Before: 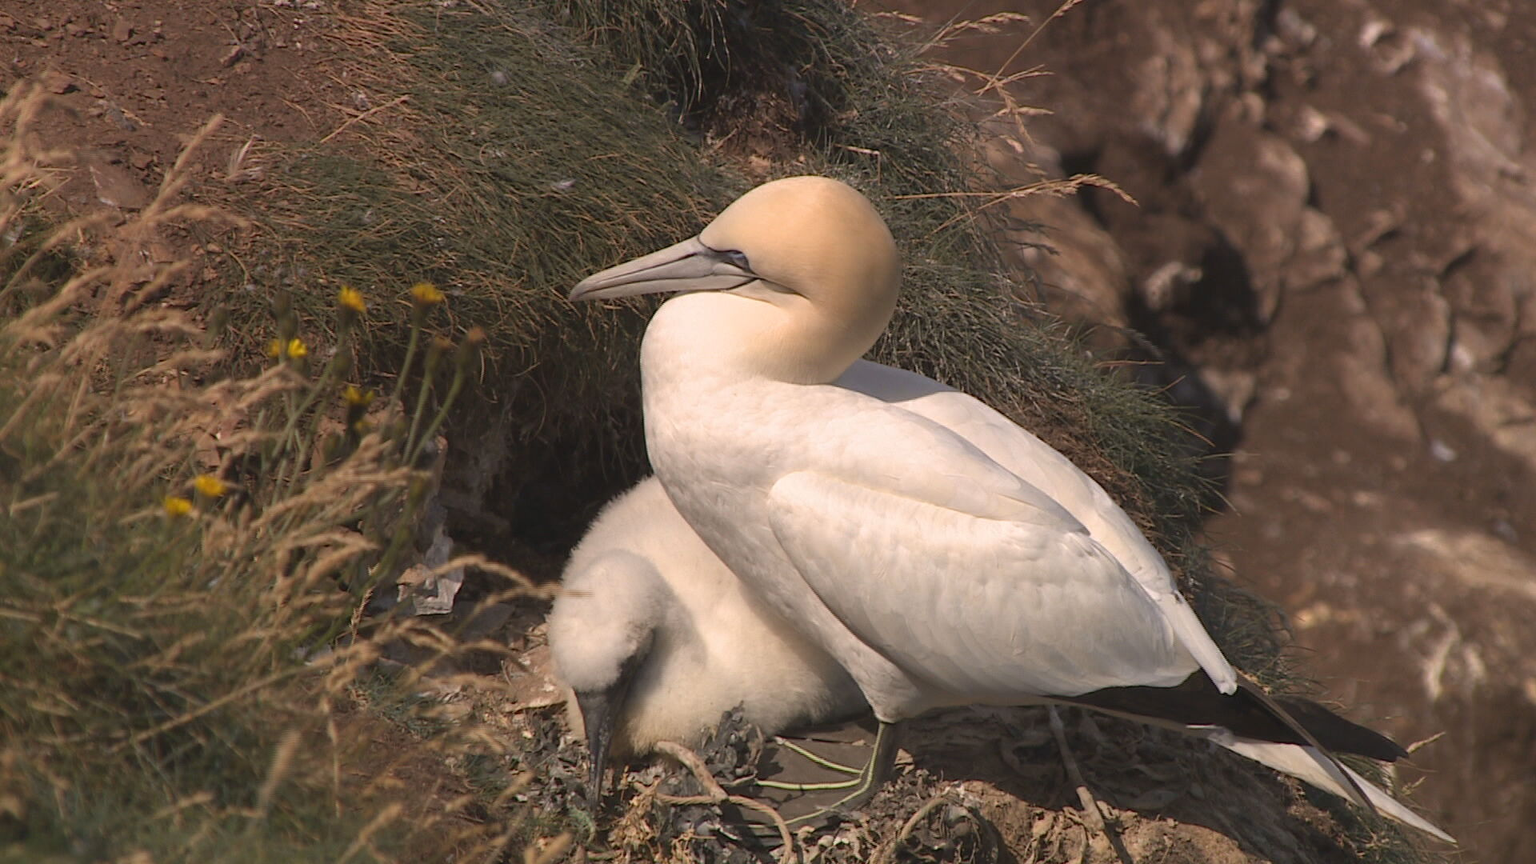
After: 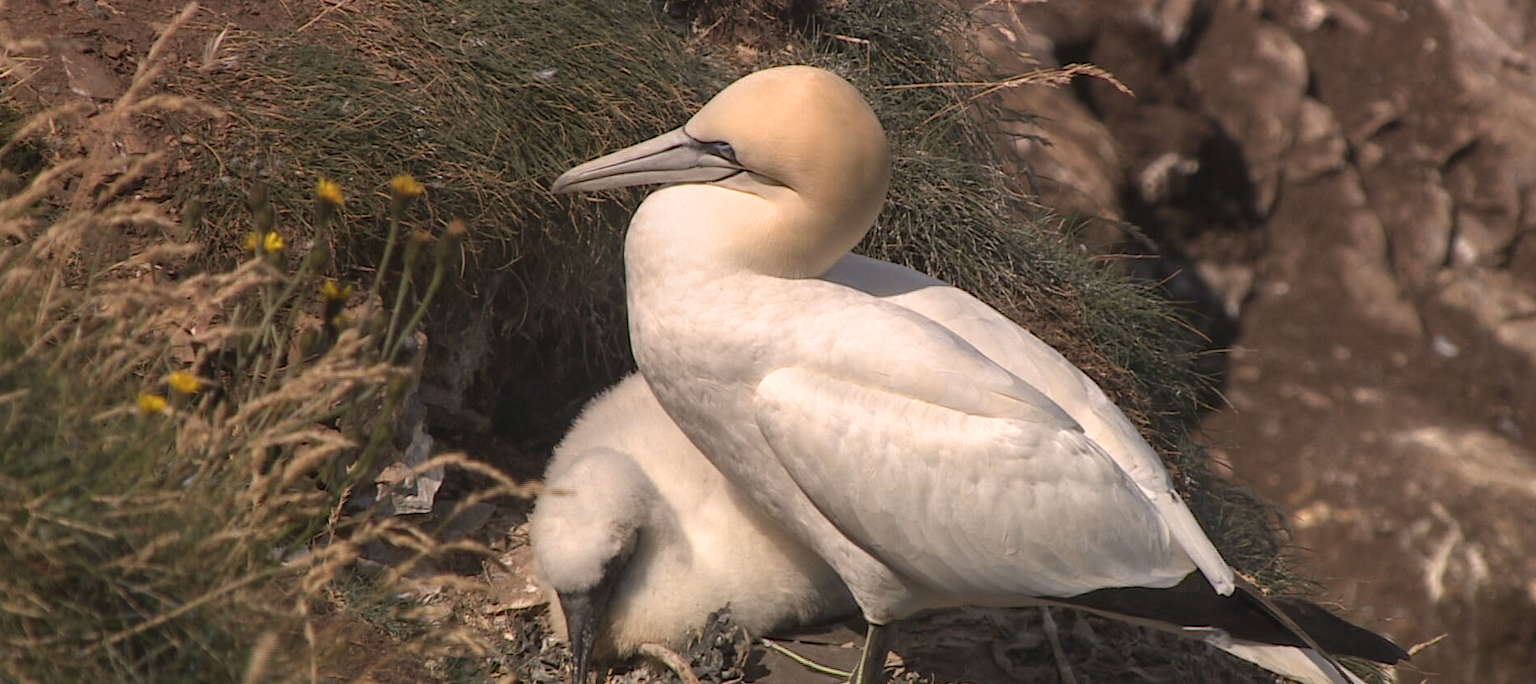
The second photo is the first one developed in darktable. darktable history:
crop and rotate: left 1.951%, top 13.014%, right 0.228%, bottom 9.413%
local contrast: detail 130%
